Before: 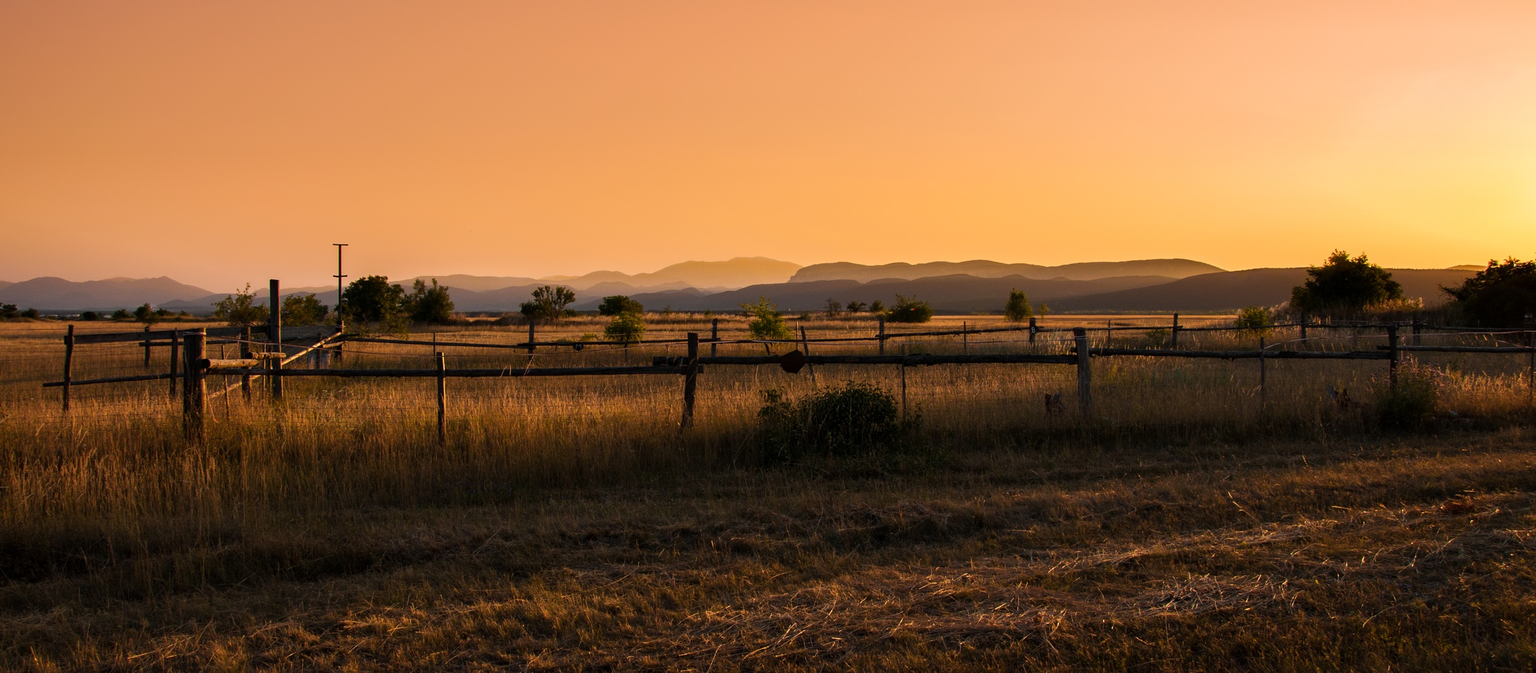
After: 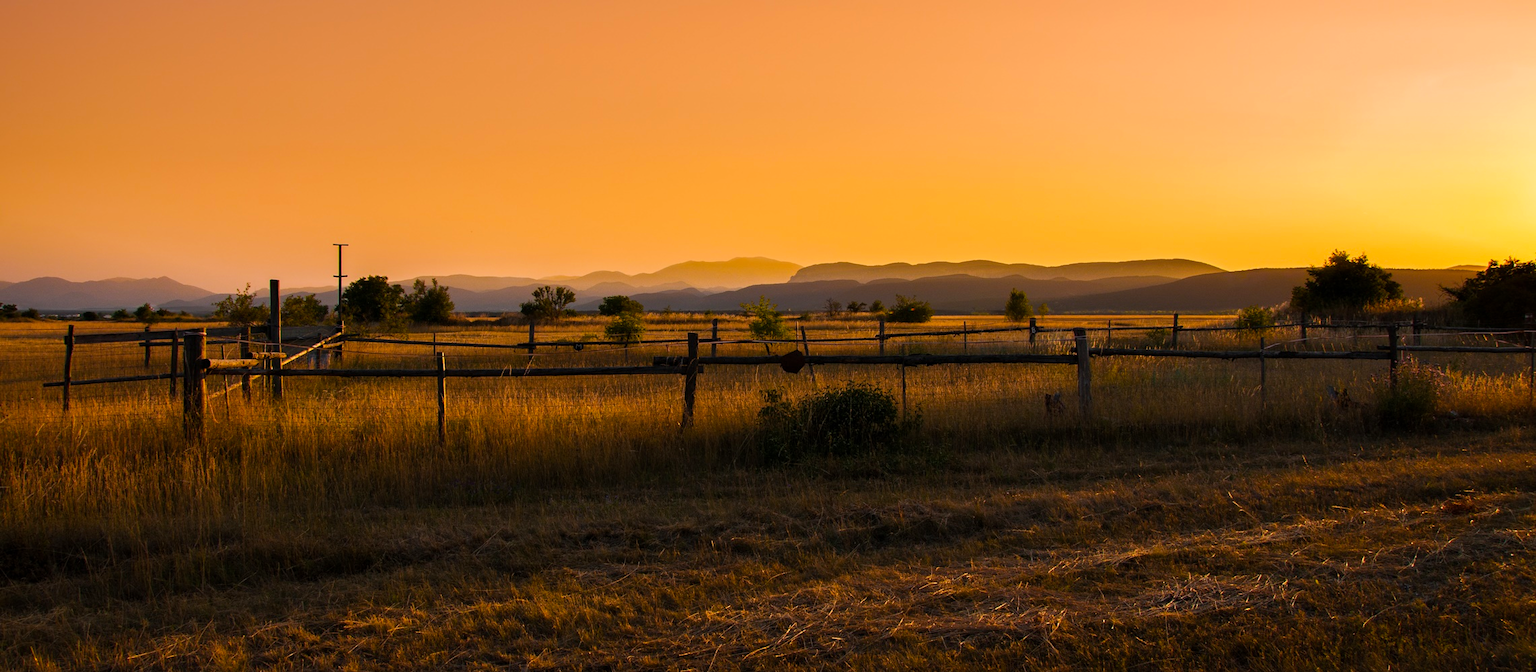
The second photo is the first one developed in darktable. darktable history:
color balance rgb: perceptual saturation grading › global saturation 25.019%
exposure: compensate highlight preservation false
